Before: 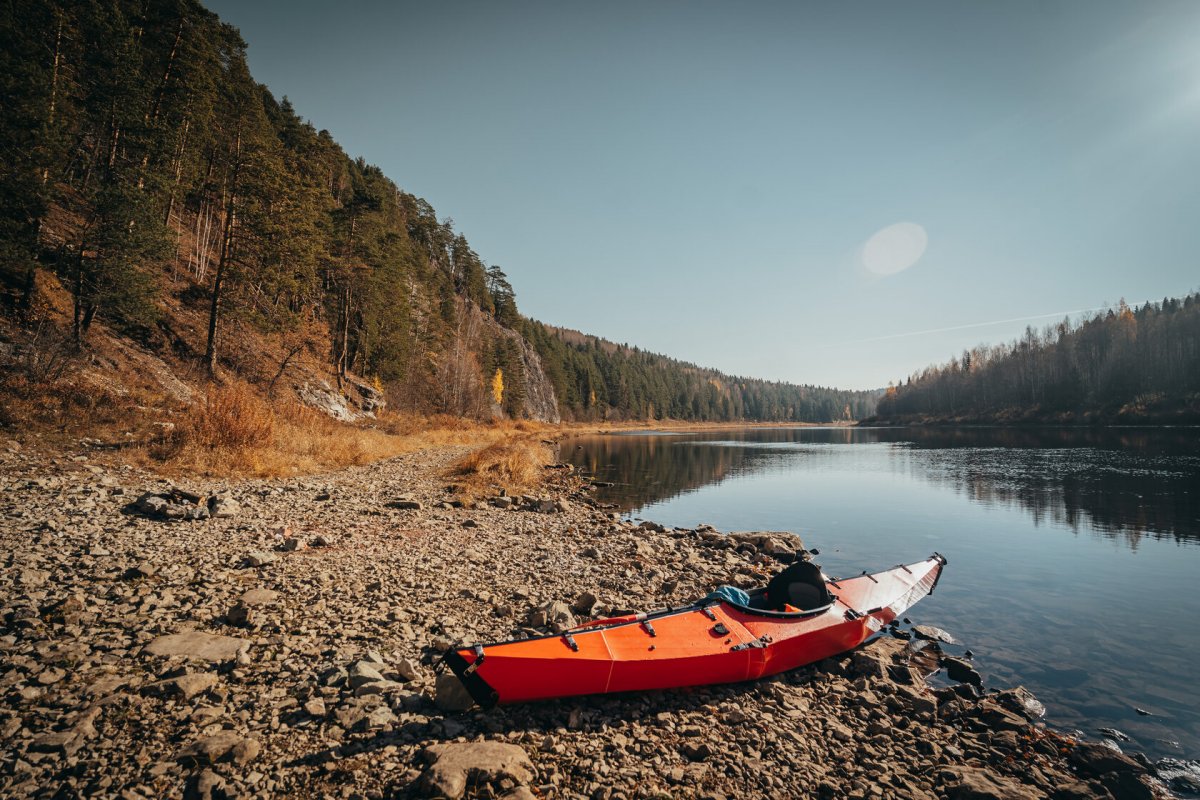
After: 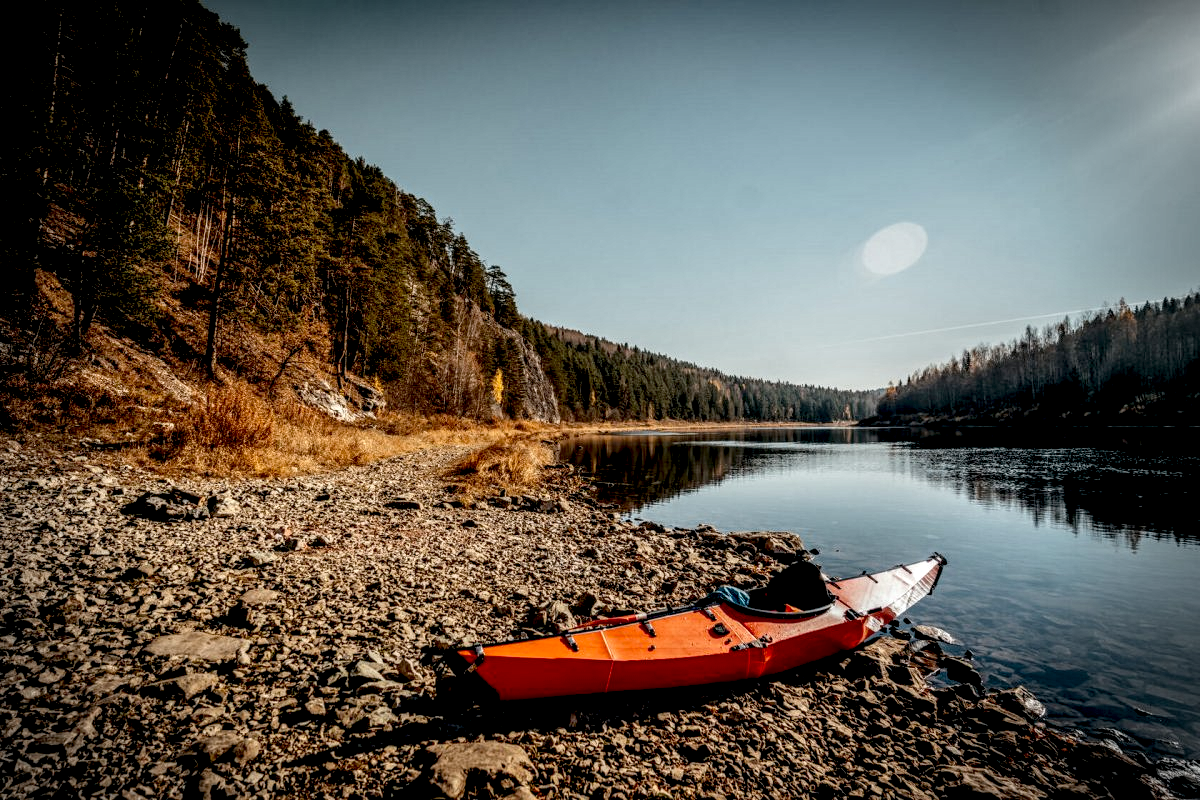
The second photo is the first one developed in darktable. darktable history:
bloom: size 9%, threshold 100%, strength 7%
vignetting: width/height ratio 1.094
exposure: black level correction 0.029, exposure -0.073 EV, compensate highlight preservation false
local contrast: highlights 19%, detail 186%
